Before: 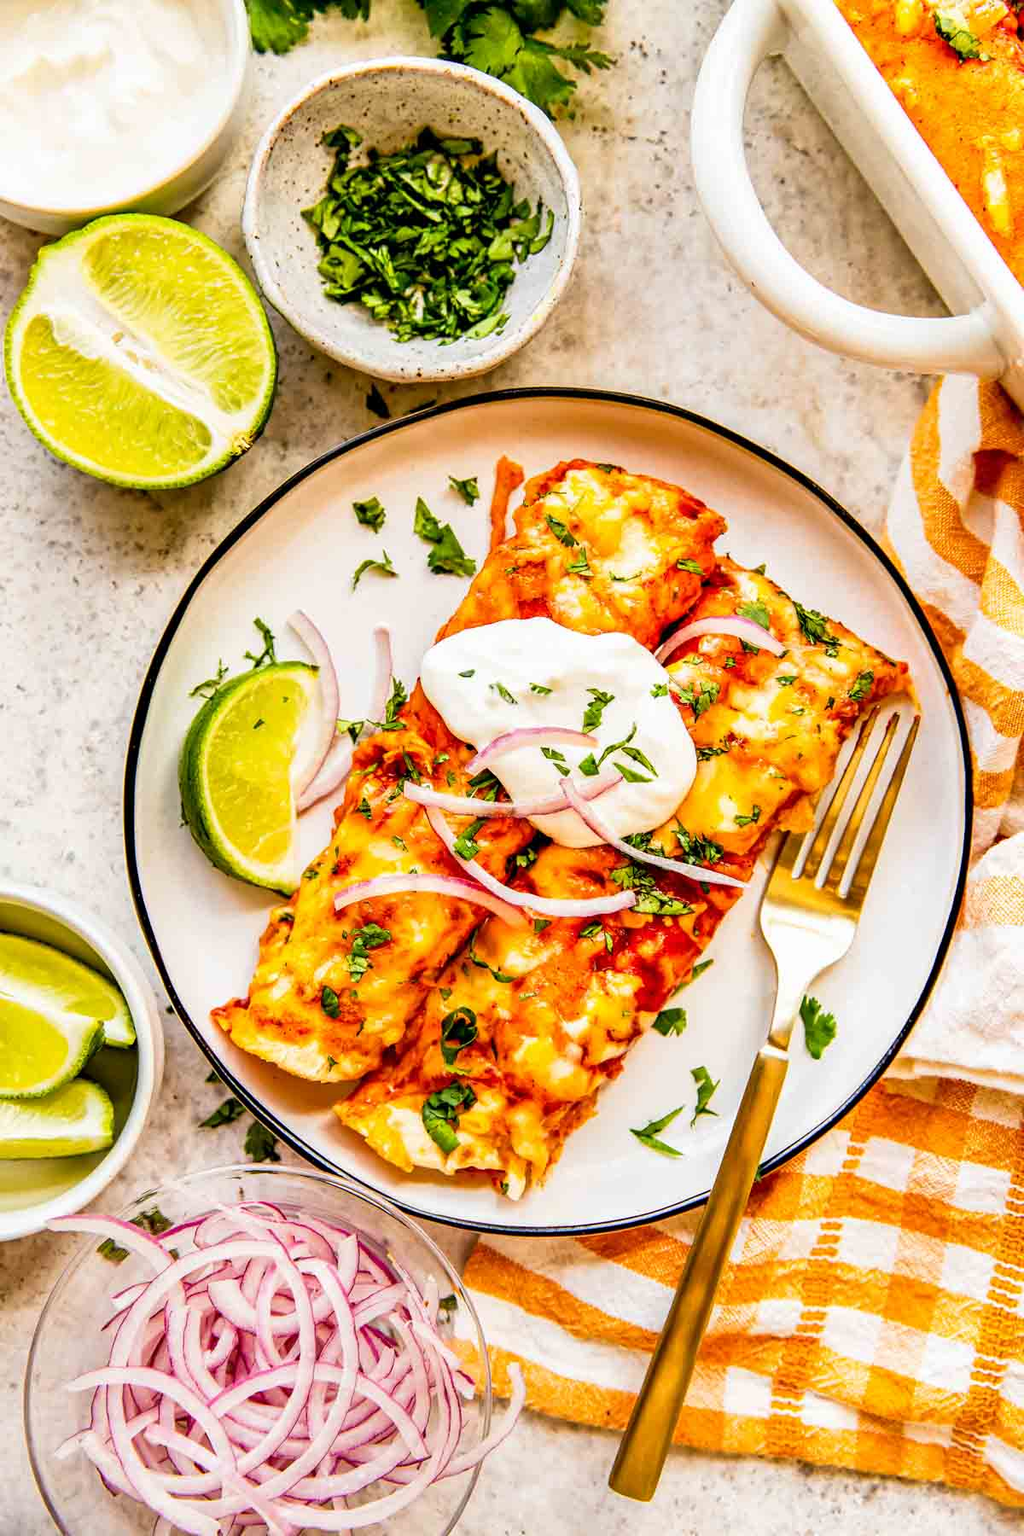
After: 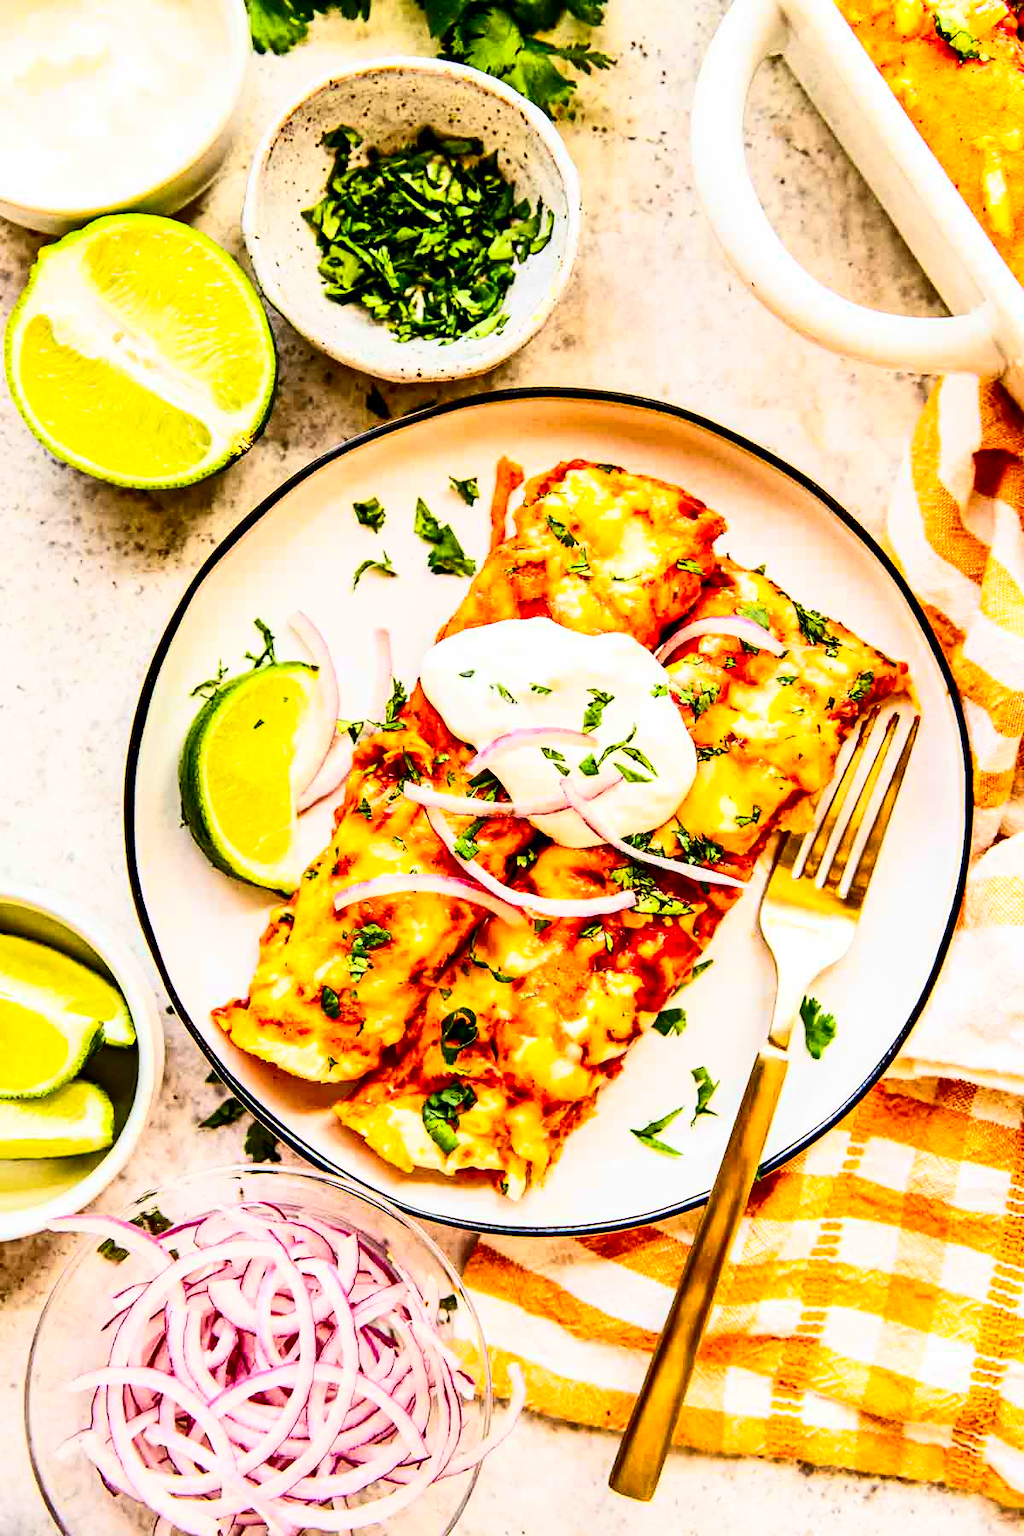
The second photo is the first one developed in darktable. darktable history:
contrast brightness saturation: contrast 0.406, brightness 0.048, saturation 0.253
tone equalizer: edges refinement/feathering 500, mask exposure compensation -1.57 EV, preserve details no
